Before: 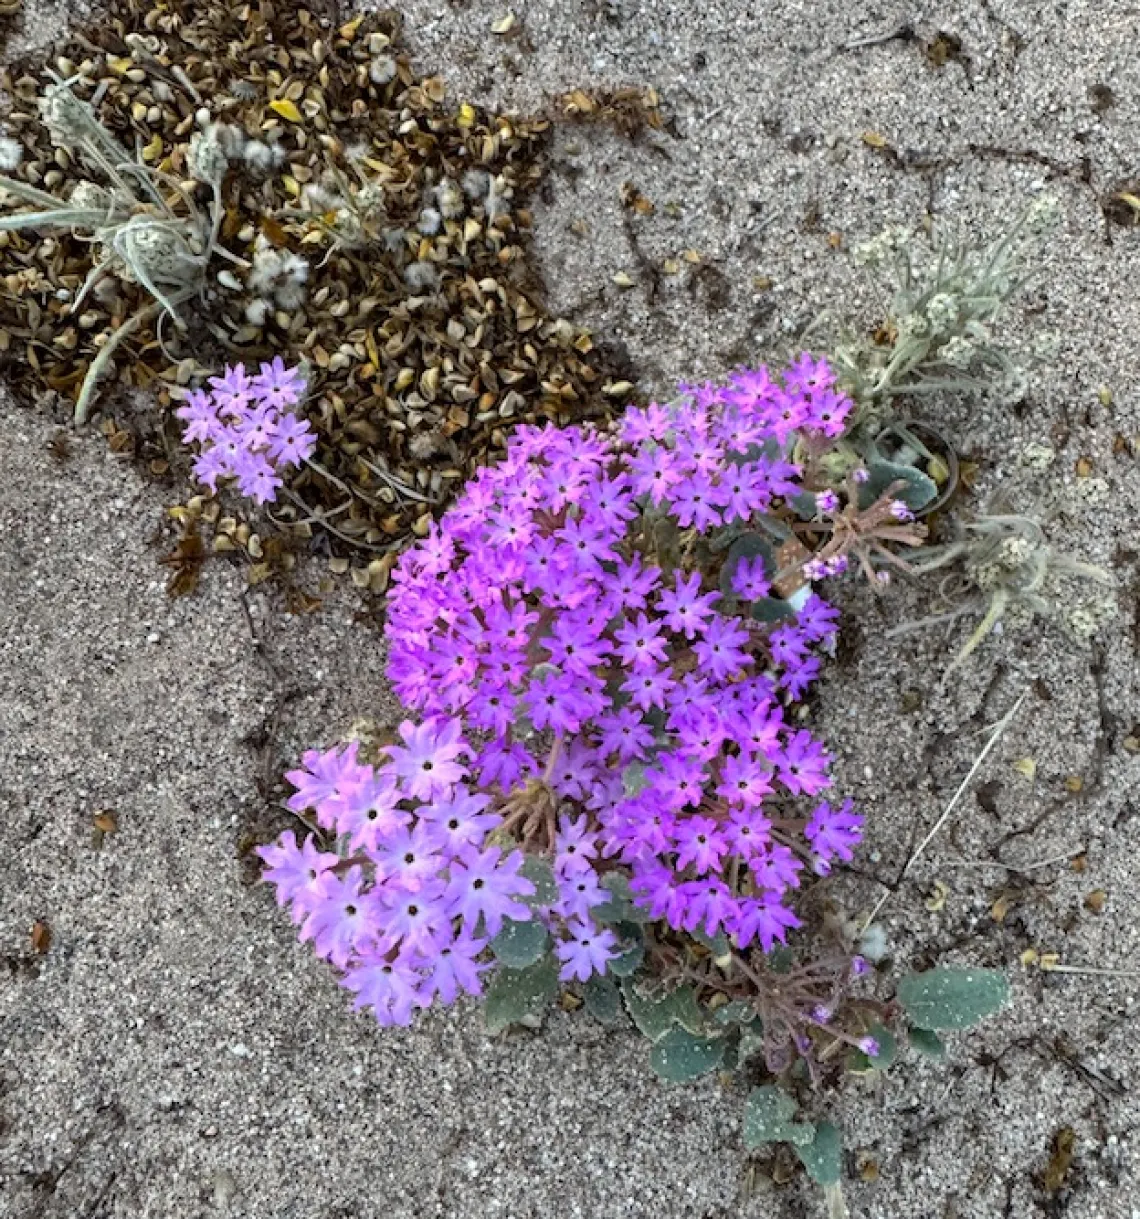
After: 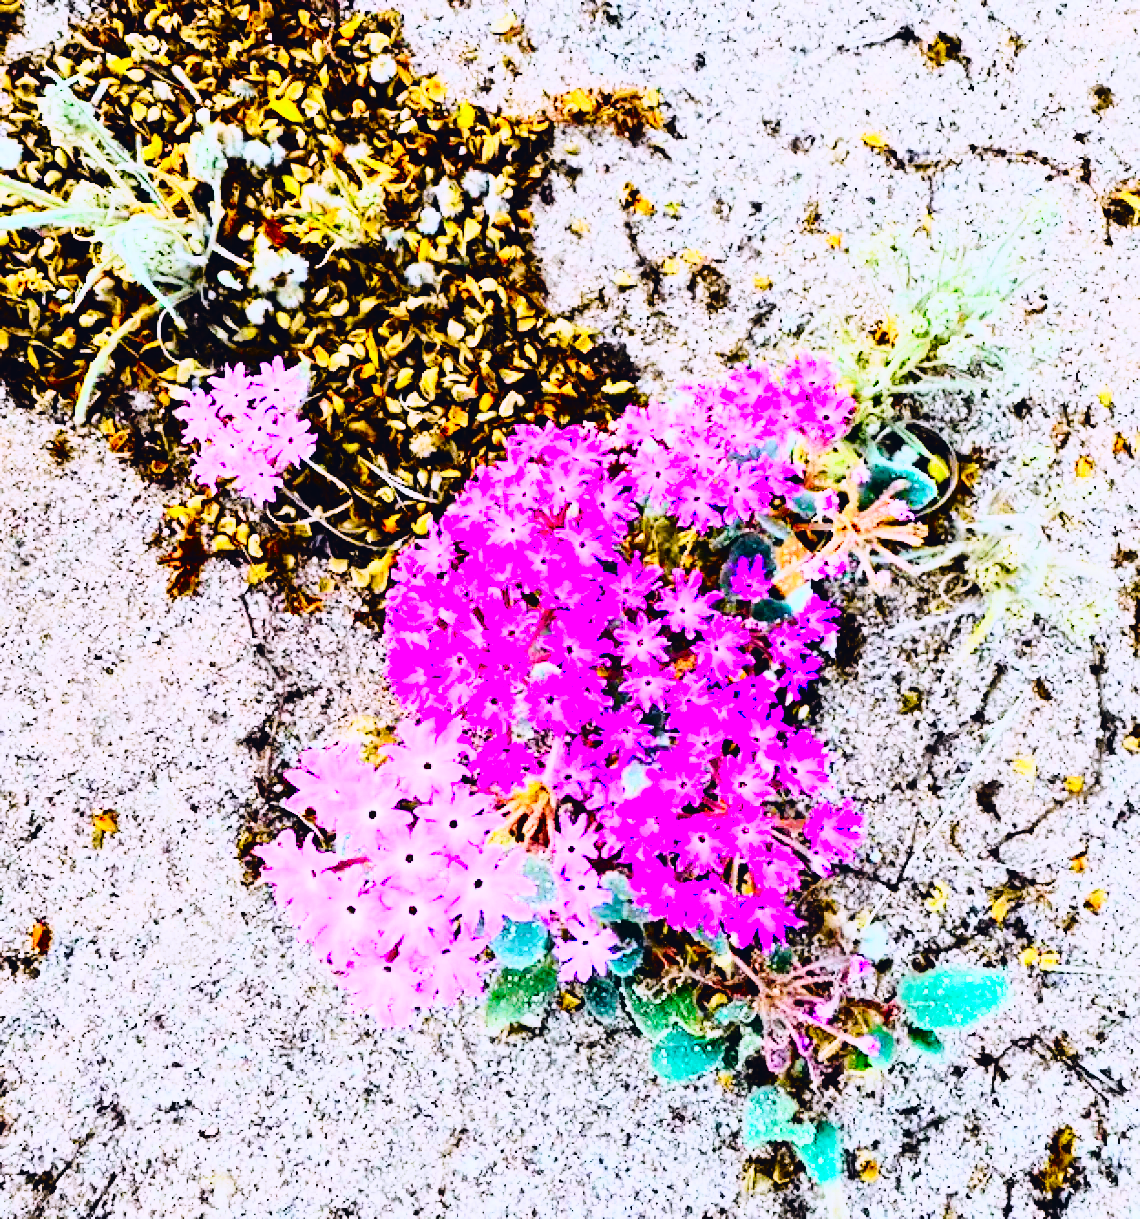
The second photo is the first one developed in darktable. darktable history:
color correction: highlights a* 1.59, highlights b* -1.7, saturation 2.48
tone curve: curves: ch0 [(0, 0.023) (0.104, 0.058) (0.21, 0.162) (0.469, 0.524) (0.579, 0.65) (0.725, 0.8) (0.858, 0.903) (1, 0.974)]; ch1 [(0, 0) (0.414, 0.395) (0.447, 0.447) (0.502, 0.501) (0.521, 0.512) (0.57, 0.563) (0.618, 0.61) (0.654, 0.642) (1, 1)]; ch2 [(0, 0) (0.356, 0.408) (0.437, 0.453) (0.492, 0.485) (0.524, 0.508) (0.566, 0.567) (0.595, 0.604) (1, 1)], color space Lab, independent channels, preserve colors none
contrast brightness saturation: brightness -0.02, saturation 0.35
base curve: curves: ch0 [(0, 0) (0.036, 0.025) (0.121, 0.166) (0.206, 0.329) (0.605, 0.79) (1, 1)], preserve colors none
rgb curve: curves: ch0 [(0, 0) (0.21, 0.15) (0.24, 0.21) (0.5, 0.75) (0.75, 0.96) (0.89, 0.99) (1, 1)]; ch1 [(0, 0.02) (0.21, 0.13) (0.25, 0.2) (0.5, 0.67) (0.75, 0.9) (0.89, 0.97) (1, 1)]; ch2 [(0, 0.02) (0.21, 0.13) (0.25, 0.2) (0.5, 0.67) (0.75, 0.9) (0.89, 0.97) (1, 1)], compensate middle gray true
